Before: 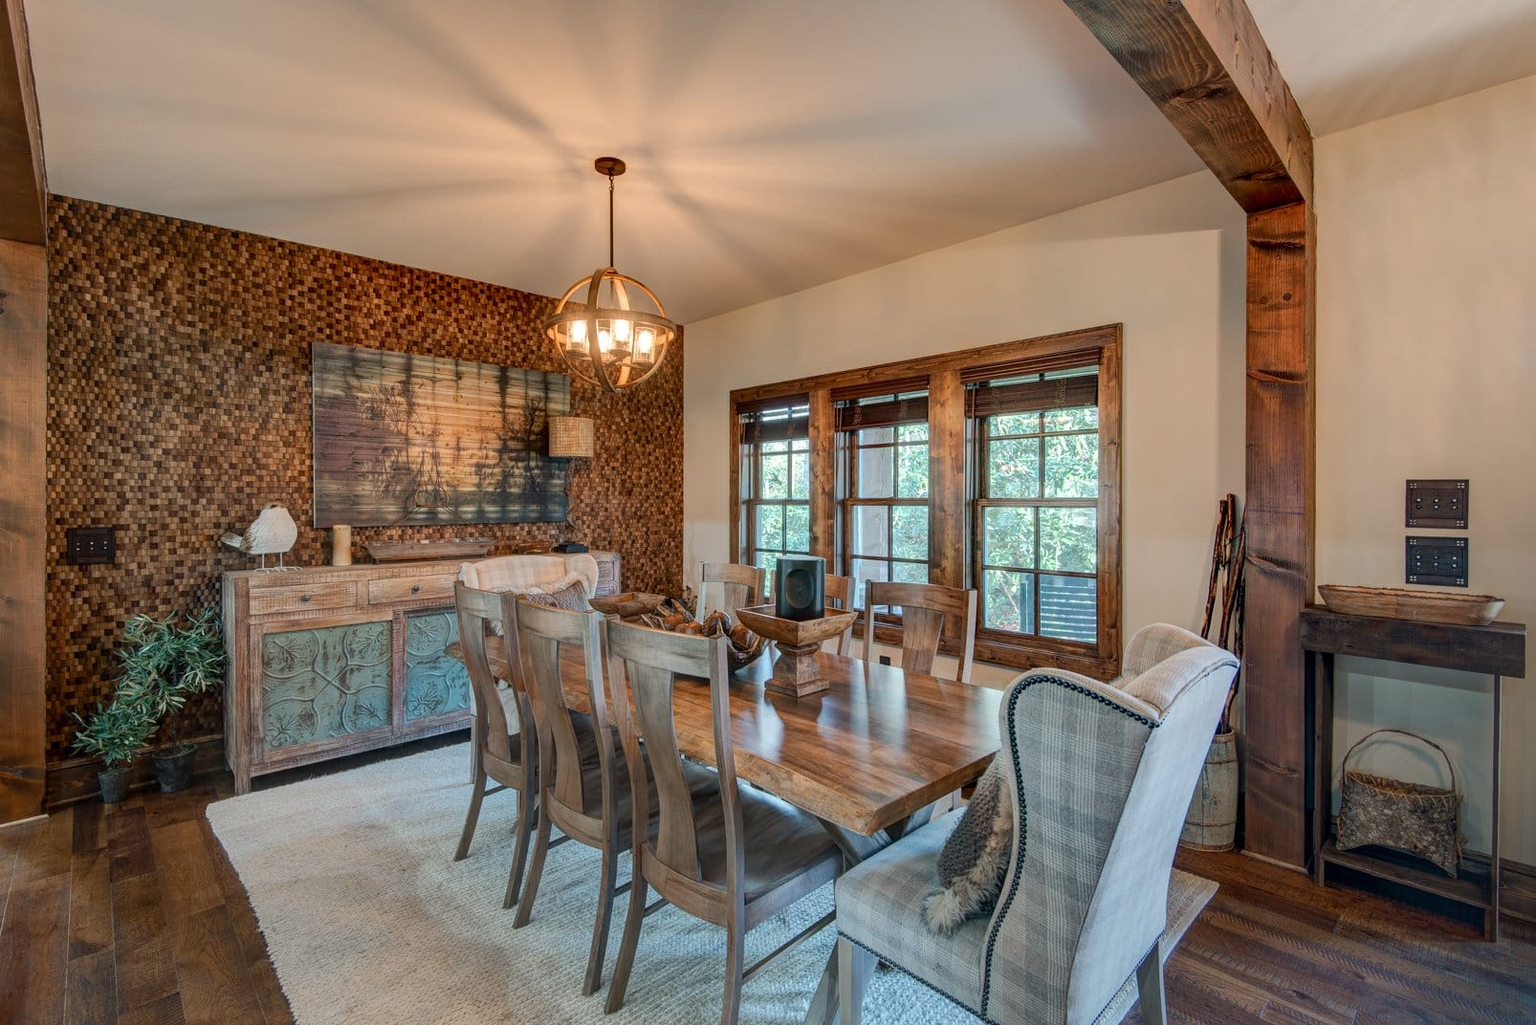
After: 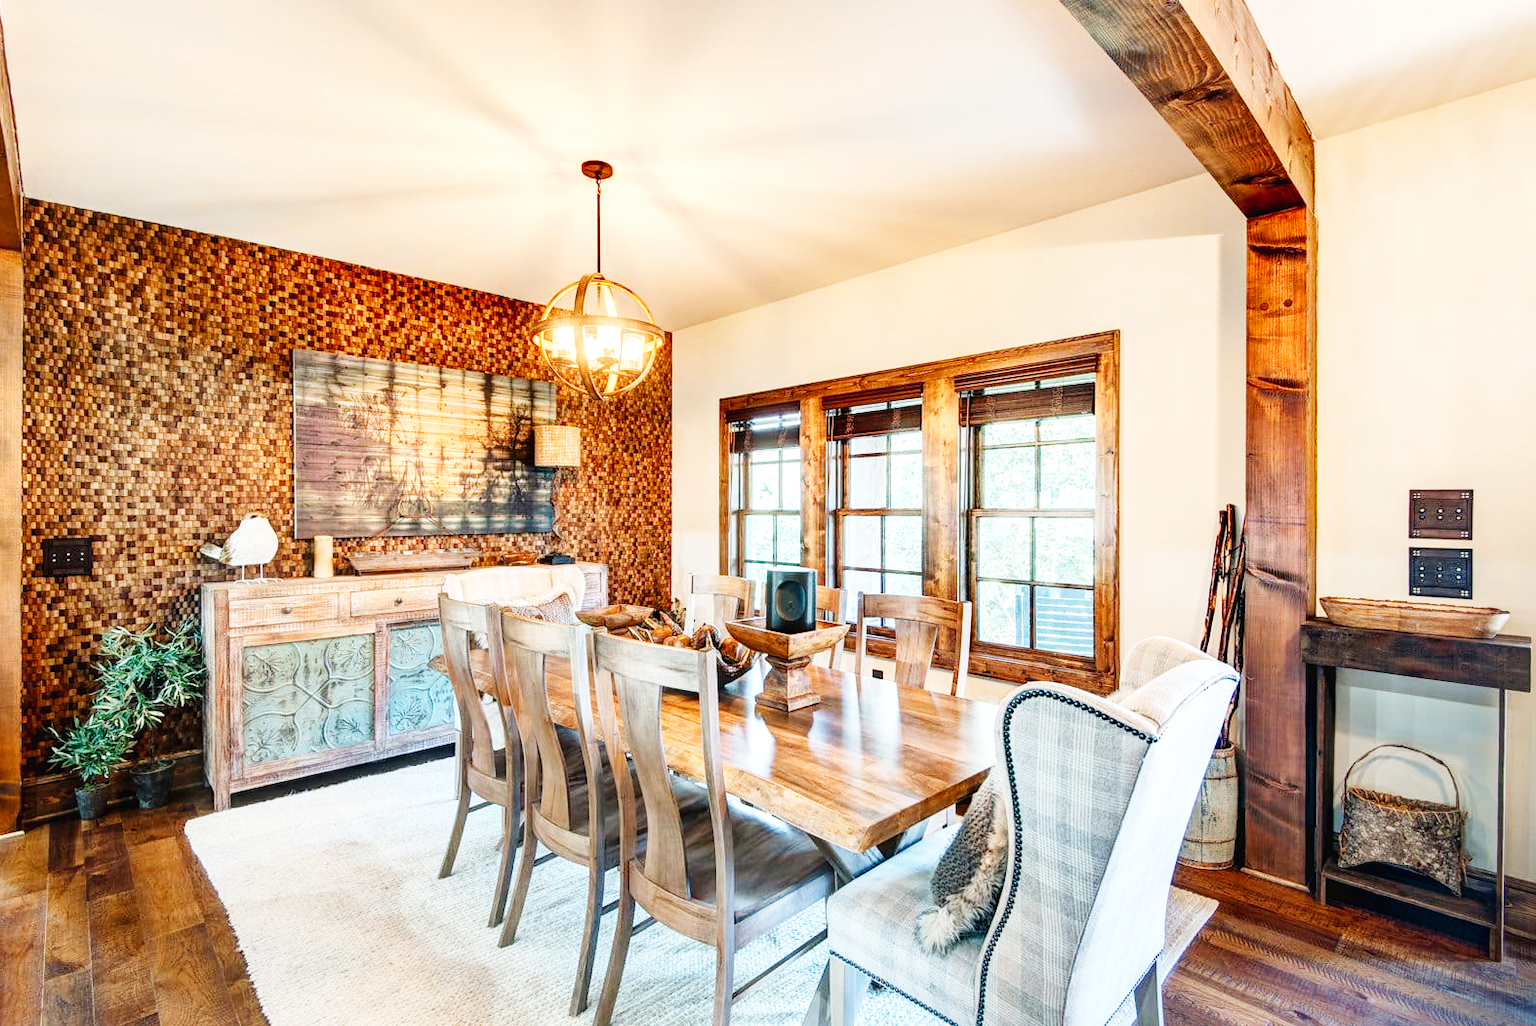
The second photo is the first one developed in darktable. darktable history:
crop: left 1.673%, right 0.284%, bottom 1.855%
exposure: black level correction 0.001, exposure 0.498 EV, compensate highlight preservation false
base curve: curves: ch0 [(0, 0.003) (0.001, 0.002) (0.006, 0.004) (0.02, 0.022) (0.048, 0.086) (0.094, 0.234) (0.162, 0.431) (0.258, 0.629) (0.385, 0.8) (0.548, 0.918) (0.751, 0.988) (1, 1)], preserve colors none
